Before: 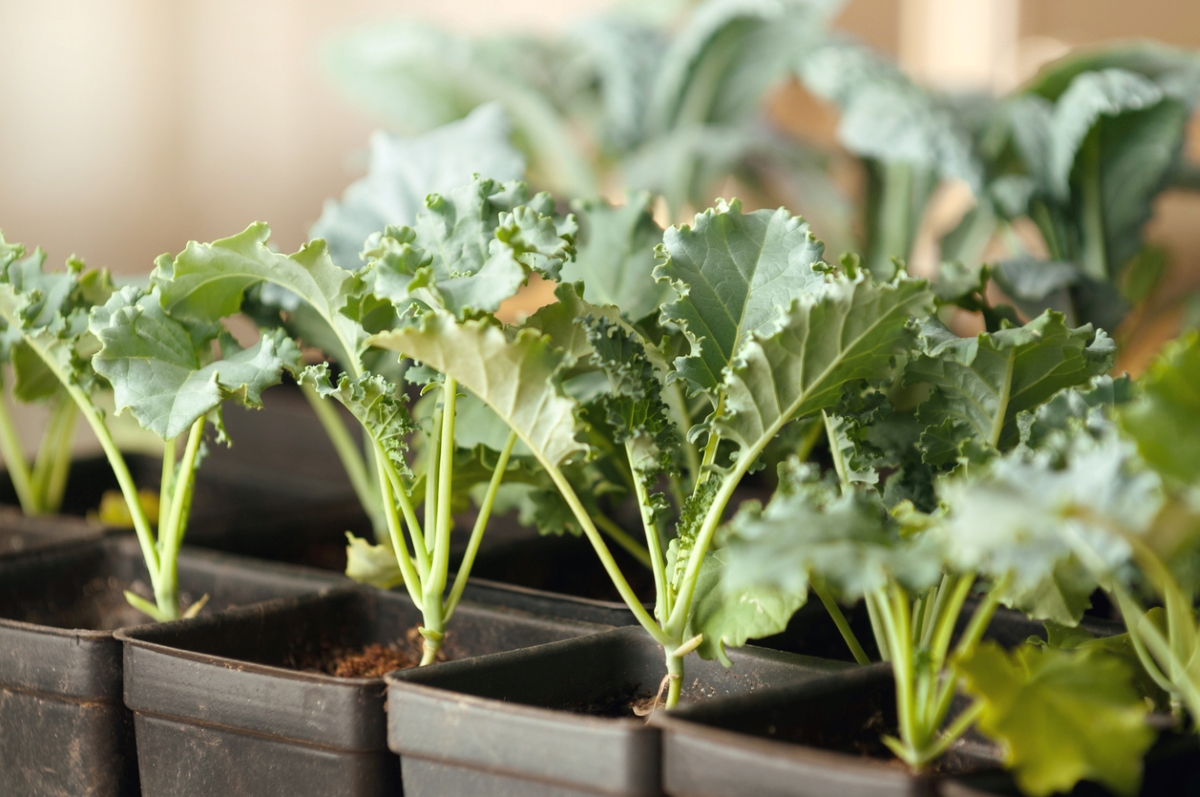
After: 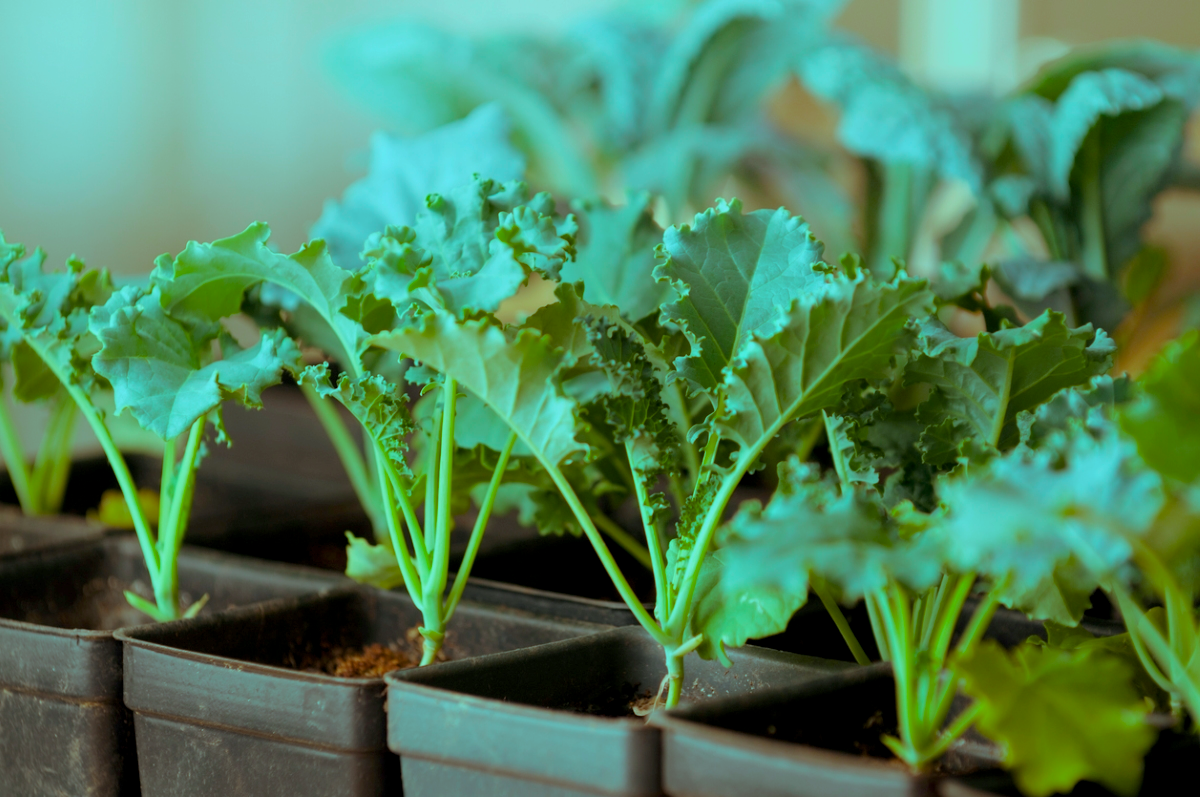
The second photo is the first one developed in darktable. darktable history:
exposure: compensate highlight preservation false
color balance rgb: highlights gain › luminance -33.008%, highlights gain › chroma 5.606%, highlights gain › hue 218.73°, global offset › luminance -0.467%, perceptual saturation grading › global saturation 25.273%
